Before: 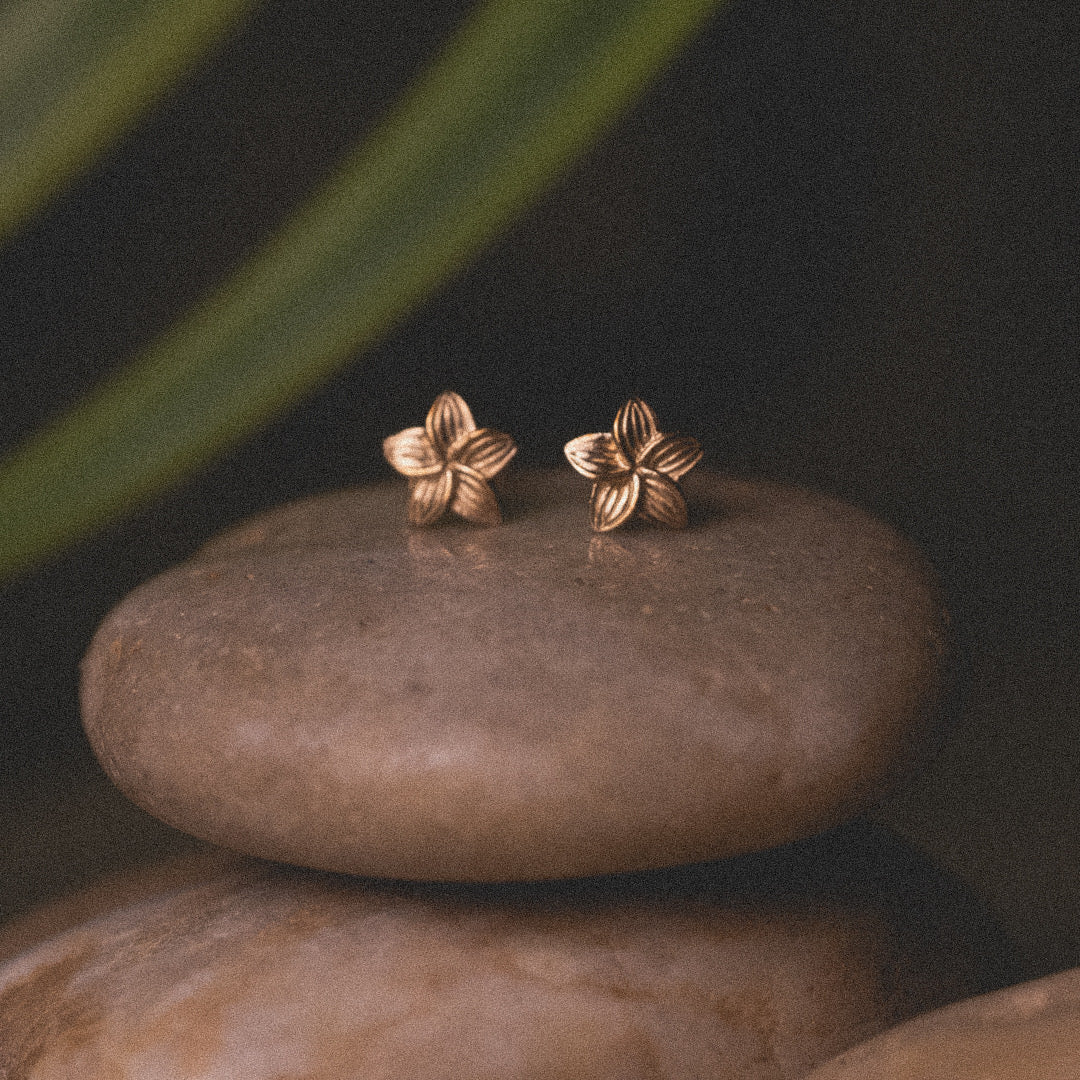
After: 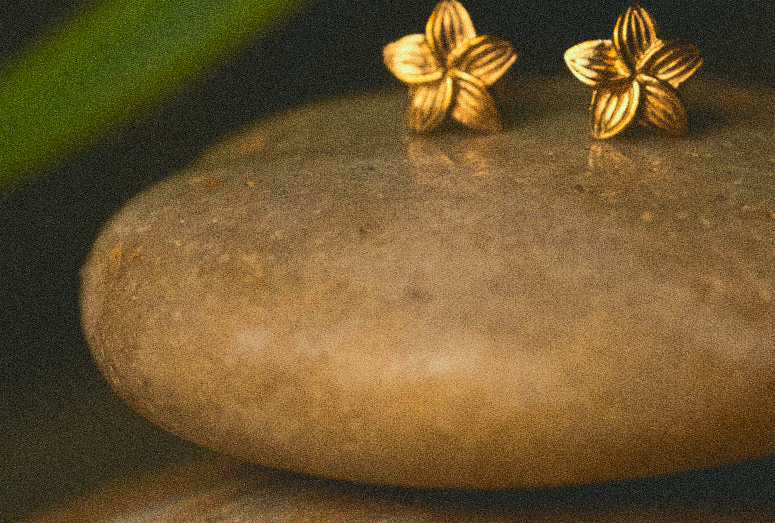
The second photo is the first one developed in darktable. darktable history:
crop: top 36.456%, right 28.185%, bottom 15.027%
color correction: highlights a* -10.84, highlights b* 9.83, saturation 1.71
tone curve: curves: ch0 [(0, 0) (0.239, 0.248) (0.508, 0.606) (0.828, 0.878) (1, 1)]; ch1 [(0, 0) (0.401, 0.42) (0.45, 0.464) (0.492, 0.498) (0.511, 0.507) (0.561, 0.549) (0.688, 0.726) (1, 1)]; ch2 [(0, 0) (0.411, 0.433) (0.5, 0.504) (0.545, 0.574) (1, 1)]
